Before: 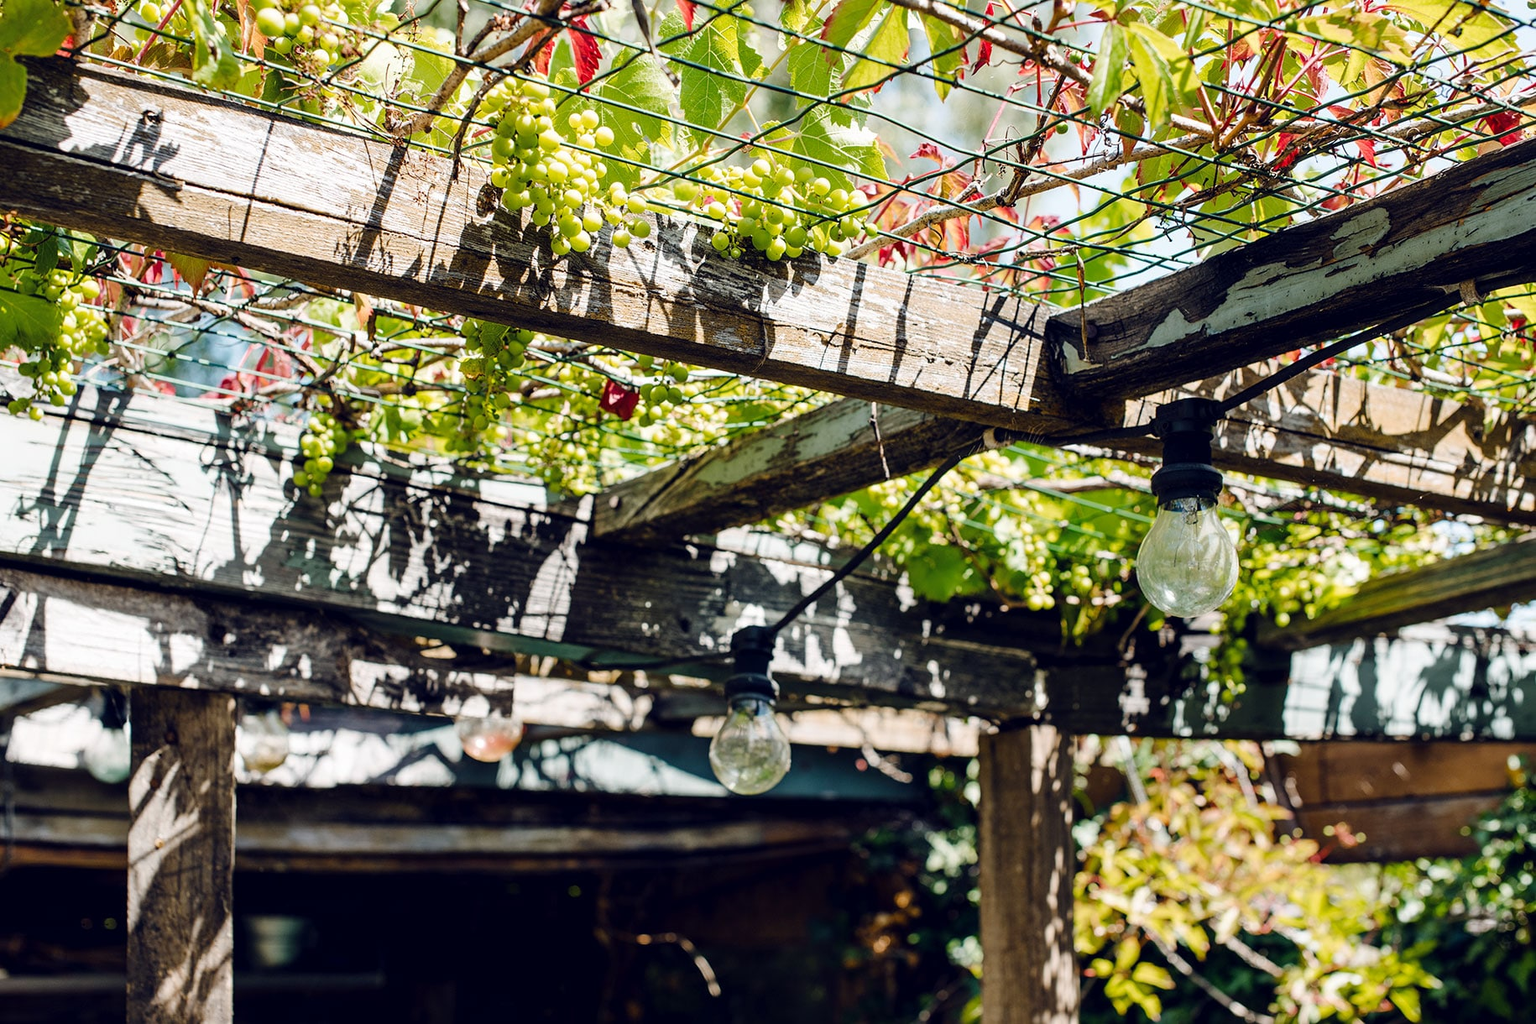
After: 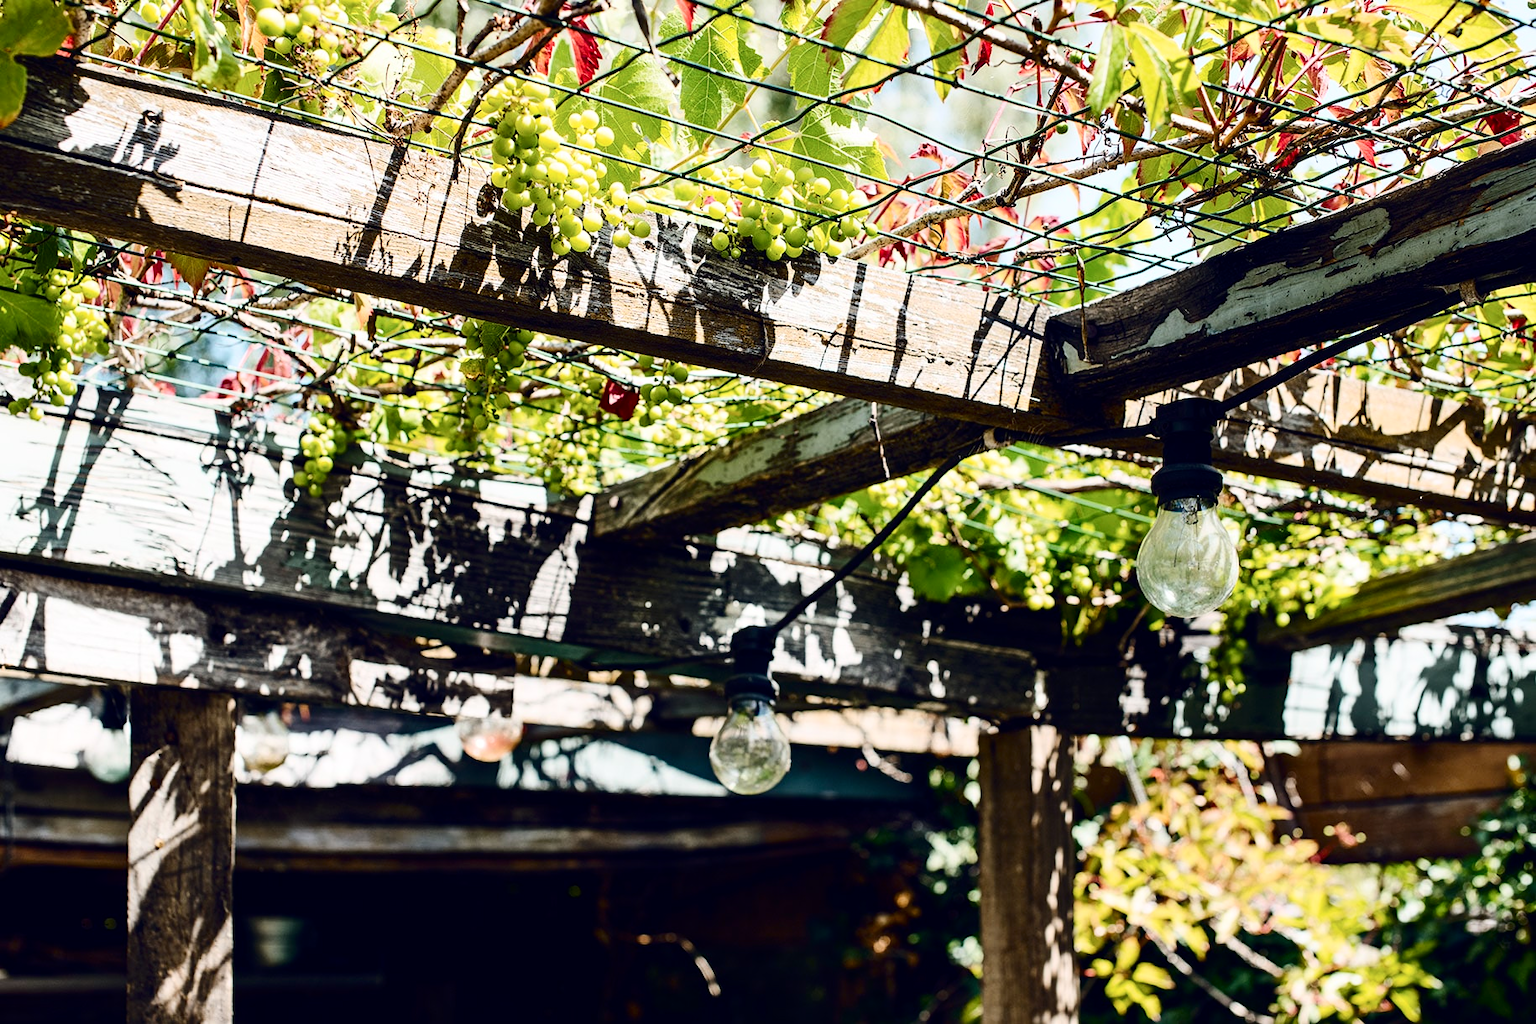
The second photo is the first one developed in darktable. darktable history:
contrast brightness saturation: contrast 0.28
tone equalizer: on, module defaults
